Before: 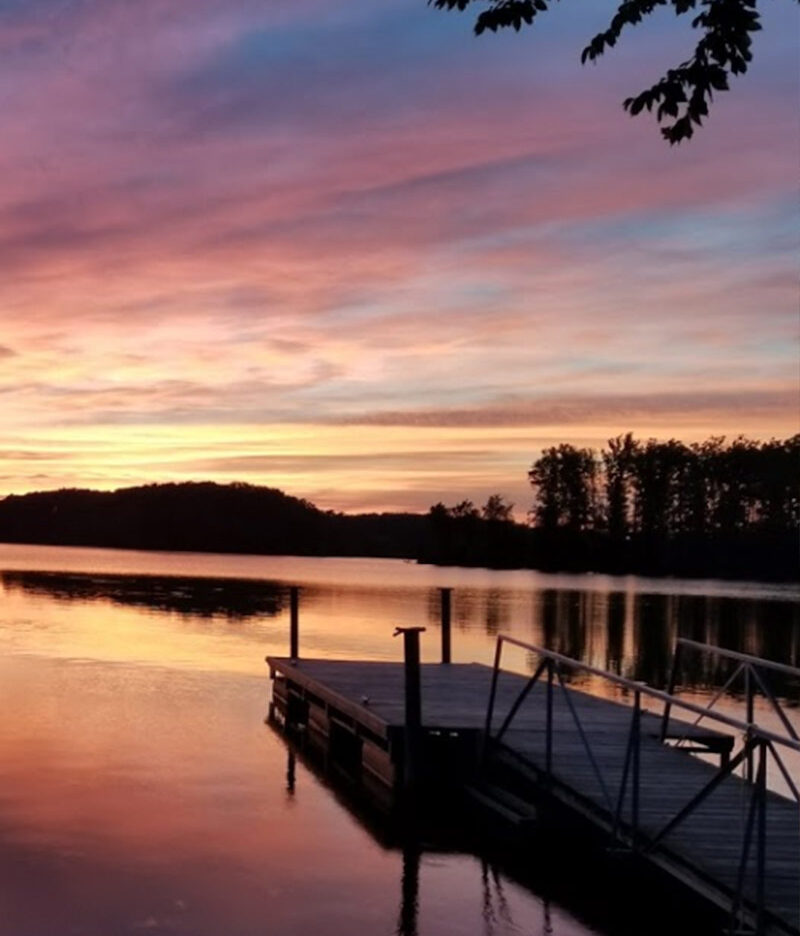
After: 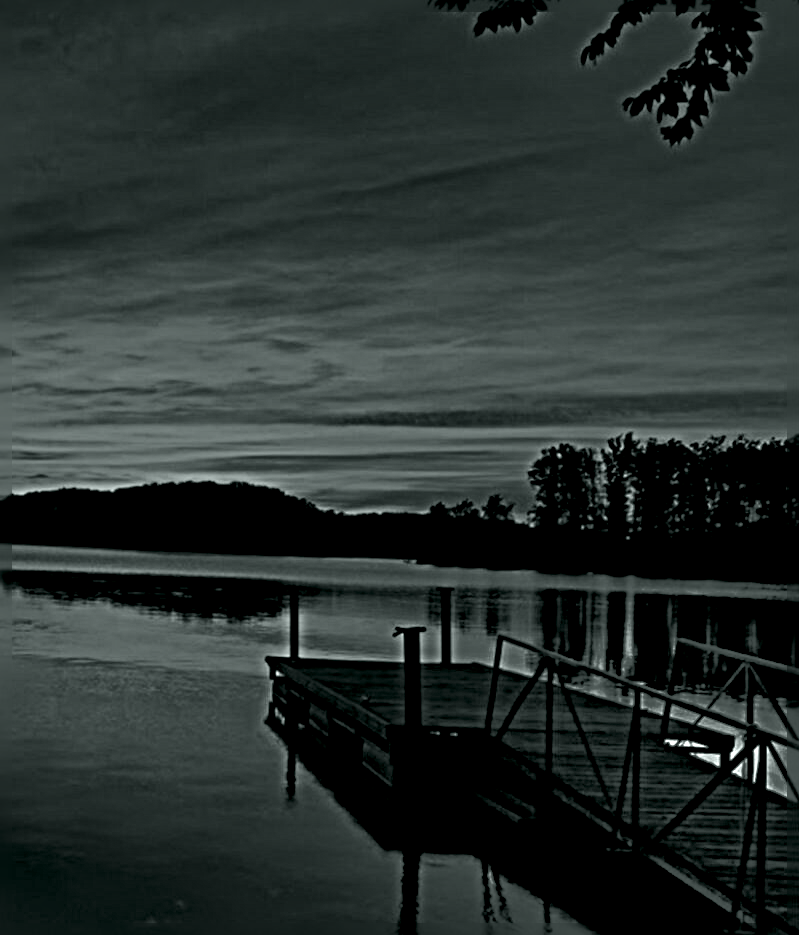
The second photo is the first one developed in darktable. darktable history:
colorize: hue 90°, saturation 19%, lightness 1.59%, version 1
exposure: black level correction 0, exposure 0.7 EV, compensate exposure bias true, compensate highlight preservation false
sharpen: radius 6.3, amount 1.8, threshold 0
shadows and highlights: shadows 75, highlights -25, soften with gaussian
contrast equalizer: octaves 7, y [[0.524 ×6], [0.512 ×6], [0.379 ×6], [0 ×6], [0 ×6]]
